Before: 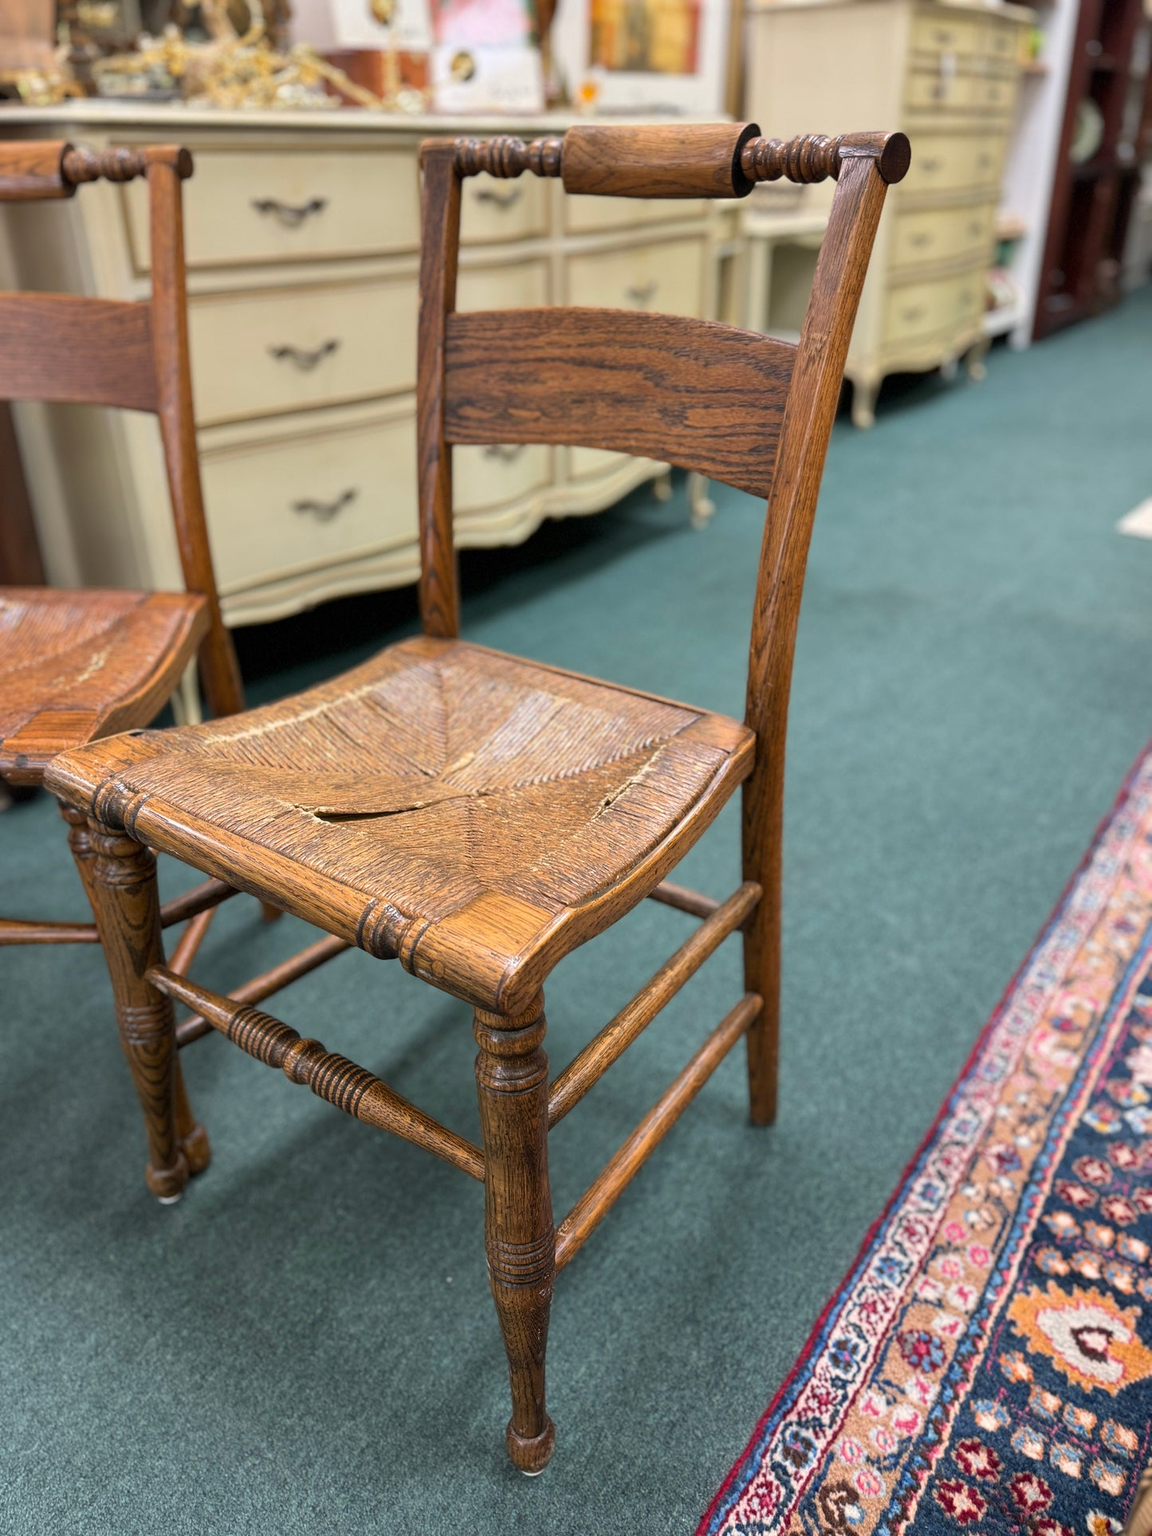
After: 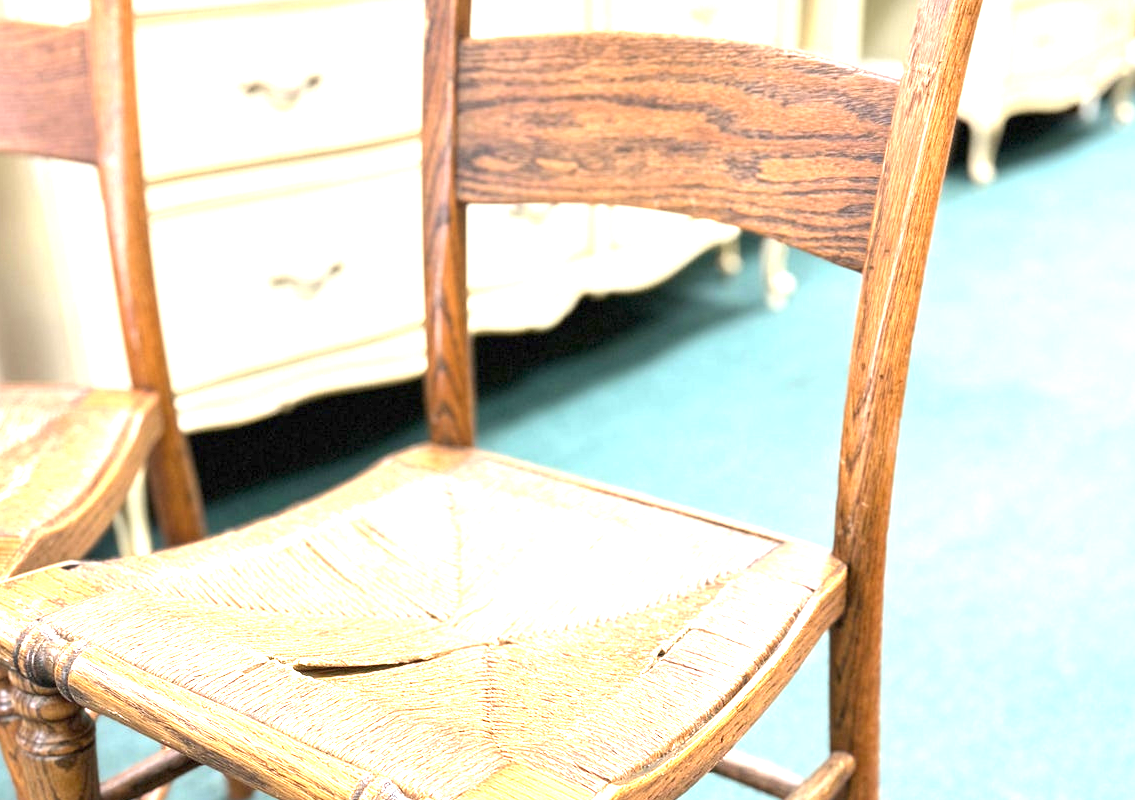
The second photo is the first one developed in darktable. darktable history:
exposure: black level correction 0, exposure 2.088 EV, compensate exposure bias true, compensate highlight preservation false
color zones: curves: ch1 [(0, 0.469) (0.01, 0.469) (0.12, 0.446) (0.248, 0.469) (0.5, 0.5) (0.748, 0.5) (0.99, 0.469) (1, 0.469)]
crop: left 7.036%, top 18.398%, right 14.379%, bottom 40.043%
white balance: emerald 1
